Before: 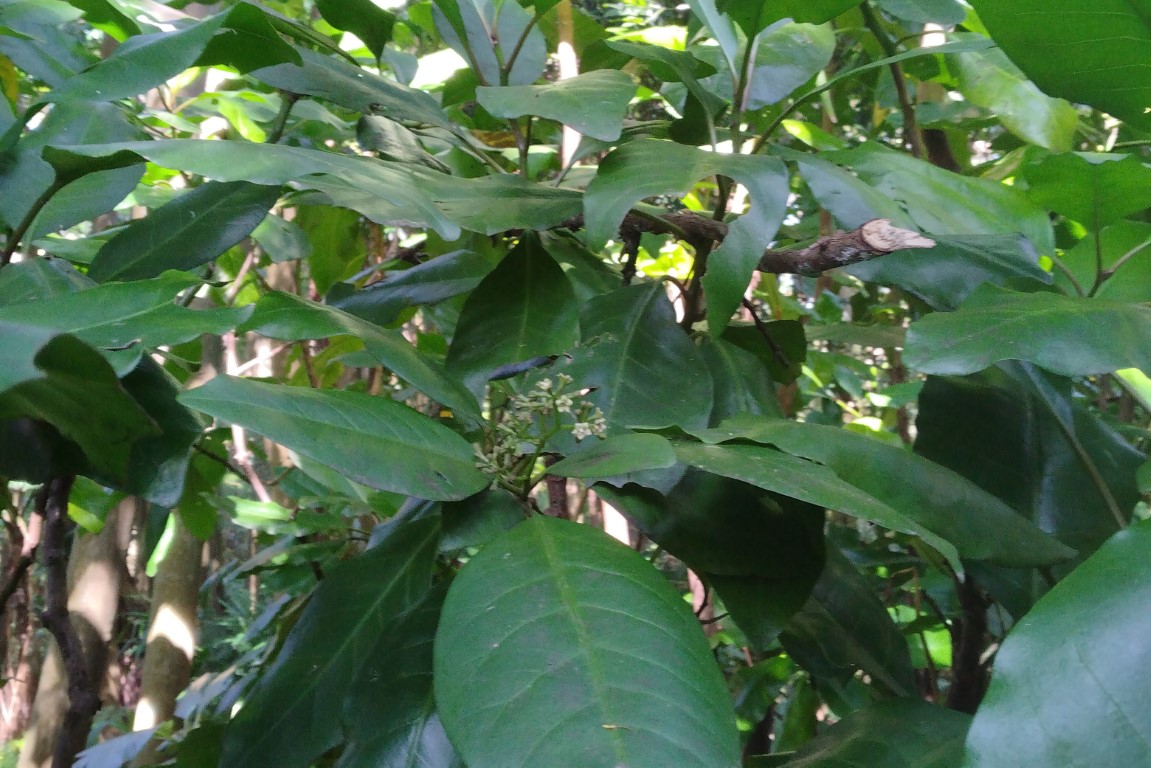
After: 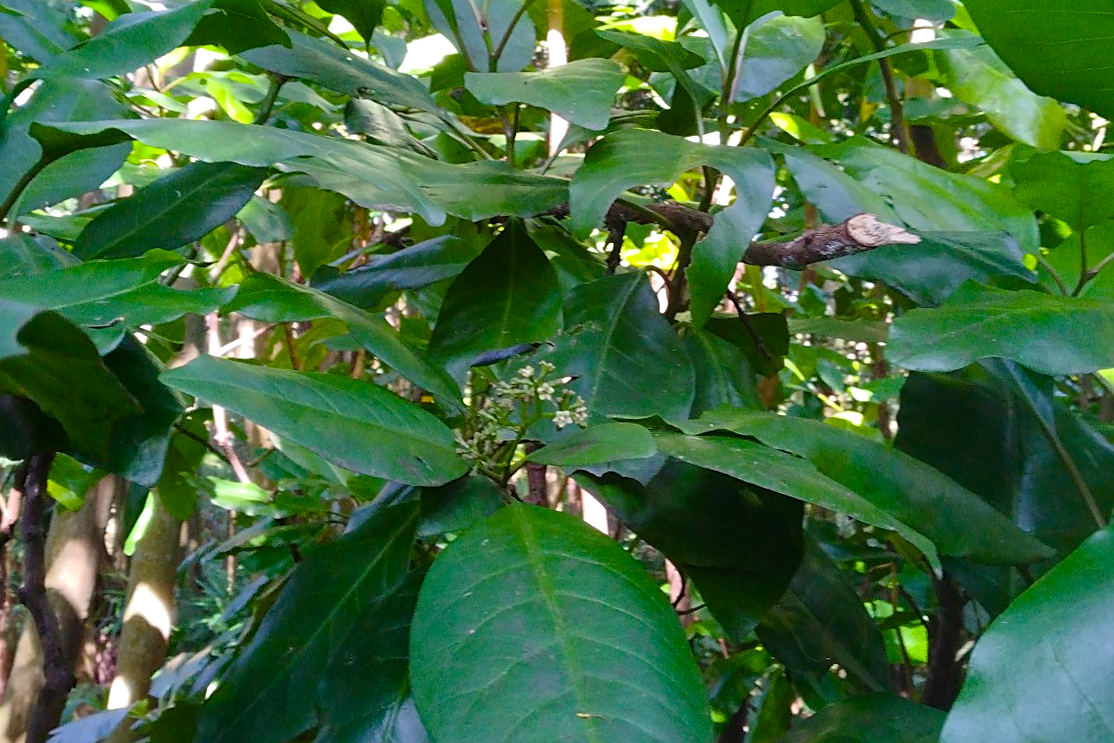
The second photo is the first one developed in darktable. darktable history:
color balance rgb: shadows lift › chroma 2.904%, shadows lift › hue 279.74°, linear chroma grading › global chroma 15.531%, perceptual saturation grading › global saturation 34.981%, perceptual saturation grading › highlights -29.797%, perceptual saturation grading › shadows 34.699%, contrast 5.55%
sharpen: radius 1.963
contrast brightness saturation: saturation -0.083
crop and rotate: angle -1.26°
